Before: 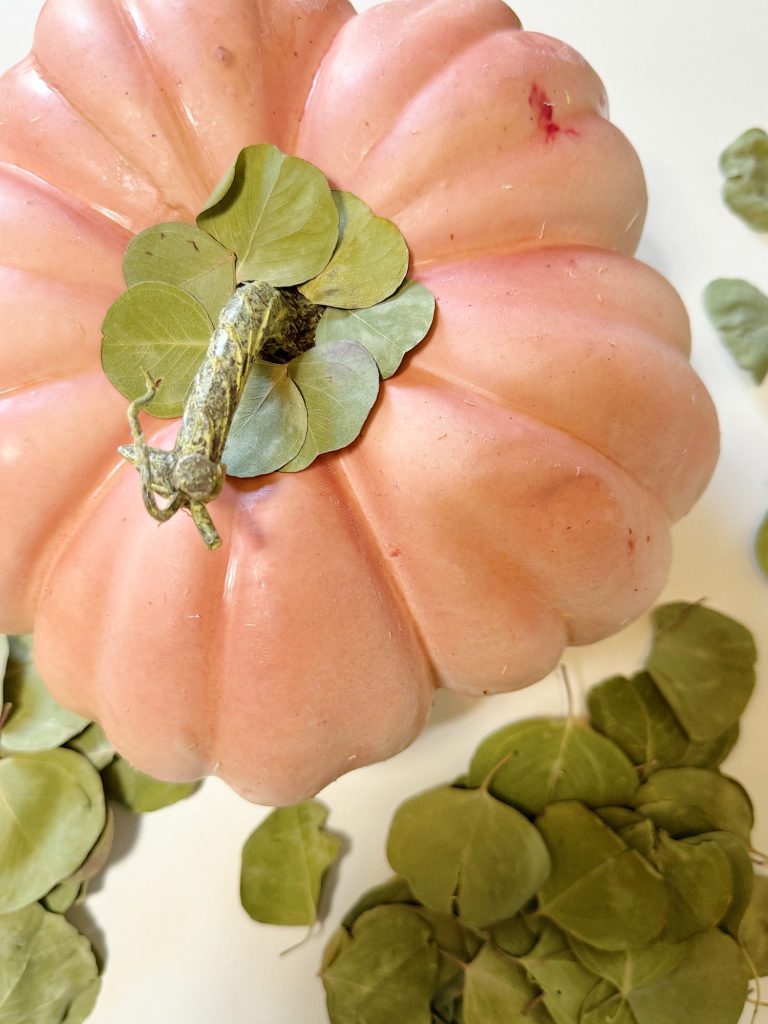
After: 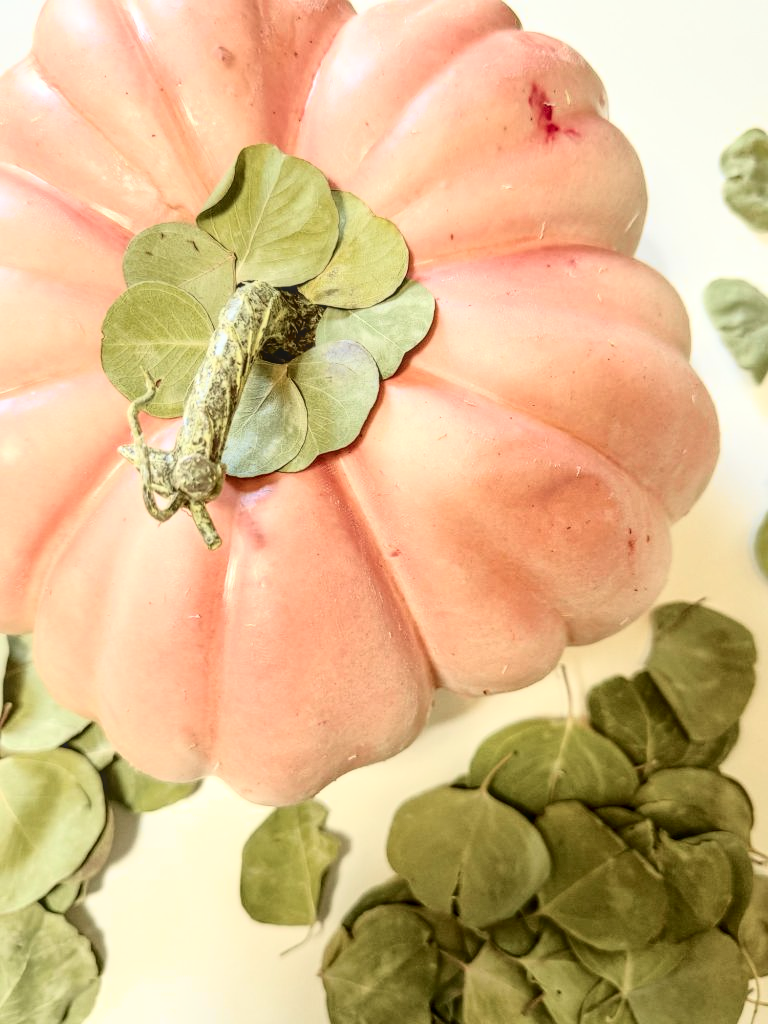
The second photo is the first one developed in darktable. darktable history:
local contrast: highlights 0%, shadows 0%, detail 133%
tone curve: curves: ch0 [(0, 0.023) (0.087, 0.065) (0.184, 0.168) (0.45, 0.54) (0.57, 0.683) (0.706, 0.841) (0.877, 0.948) (1, 0.984)]; ch1 [(0, 0) (0.388, 0.369) (0.447, 0.447) (0.505, 0.5) (0.534, 0.528) (0.57, 0.571) (0.592, 0.602) (0.644, 0.663) (1, 1)]; ch2 [(0, 0) (0.314, 0.223) (0.427, 0.405) (0.492, 0.496) (0.524, 0.547) (0.534, 0.57) (0.583, 0.605) (0.673, 0.667) (1, 1)], color space Lab, independent channels, preserve colors none
